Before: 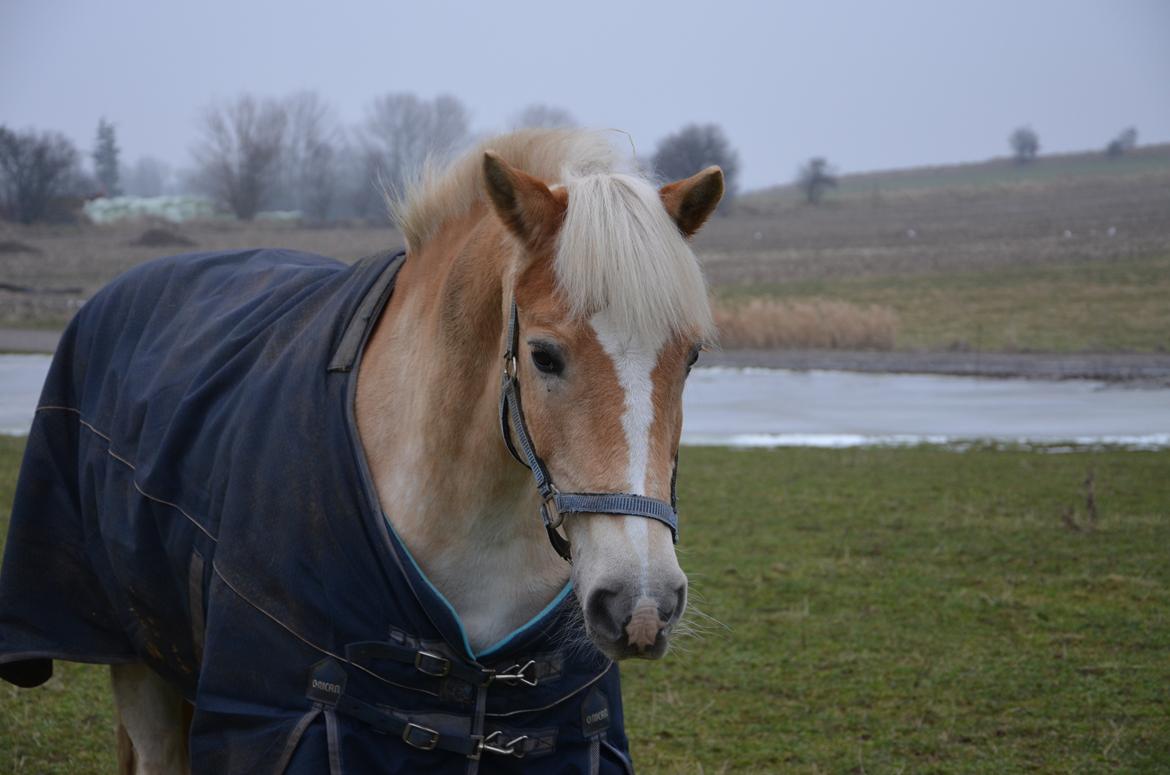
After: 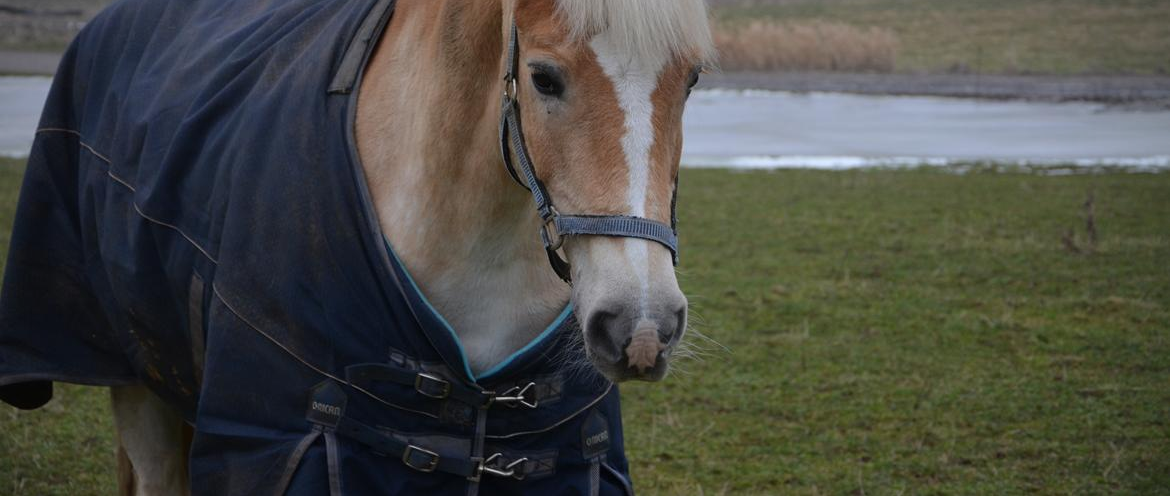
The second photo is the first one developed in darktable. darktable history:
vignetting: brightness -0.42, saturation -0.207
crop and rotate: top 35.996%
